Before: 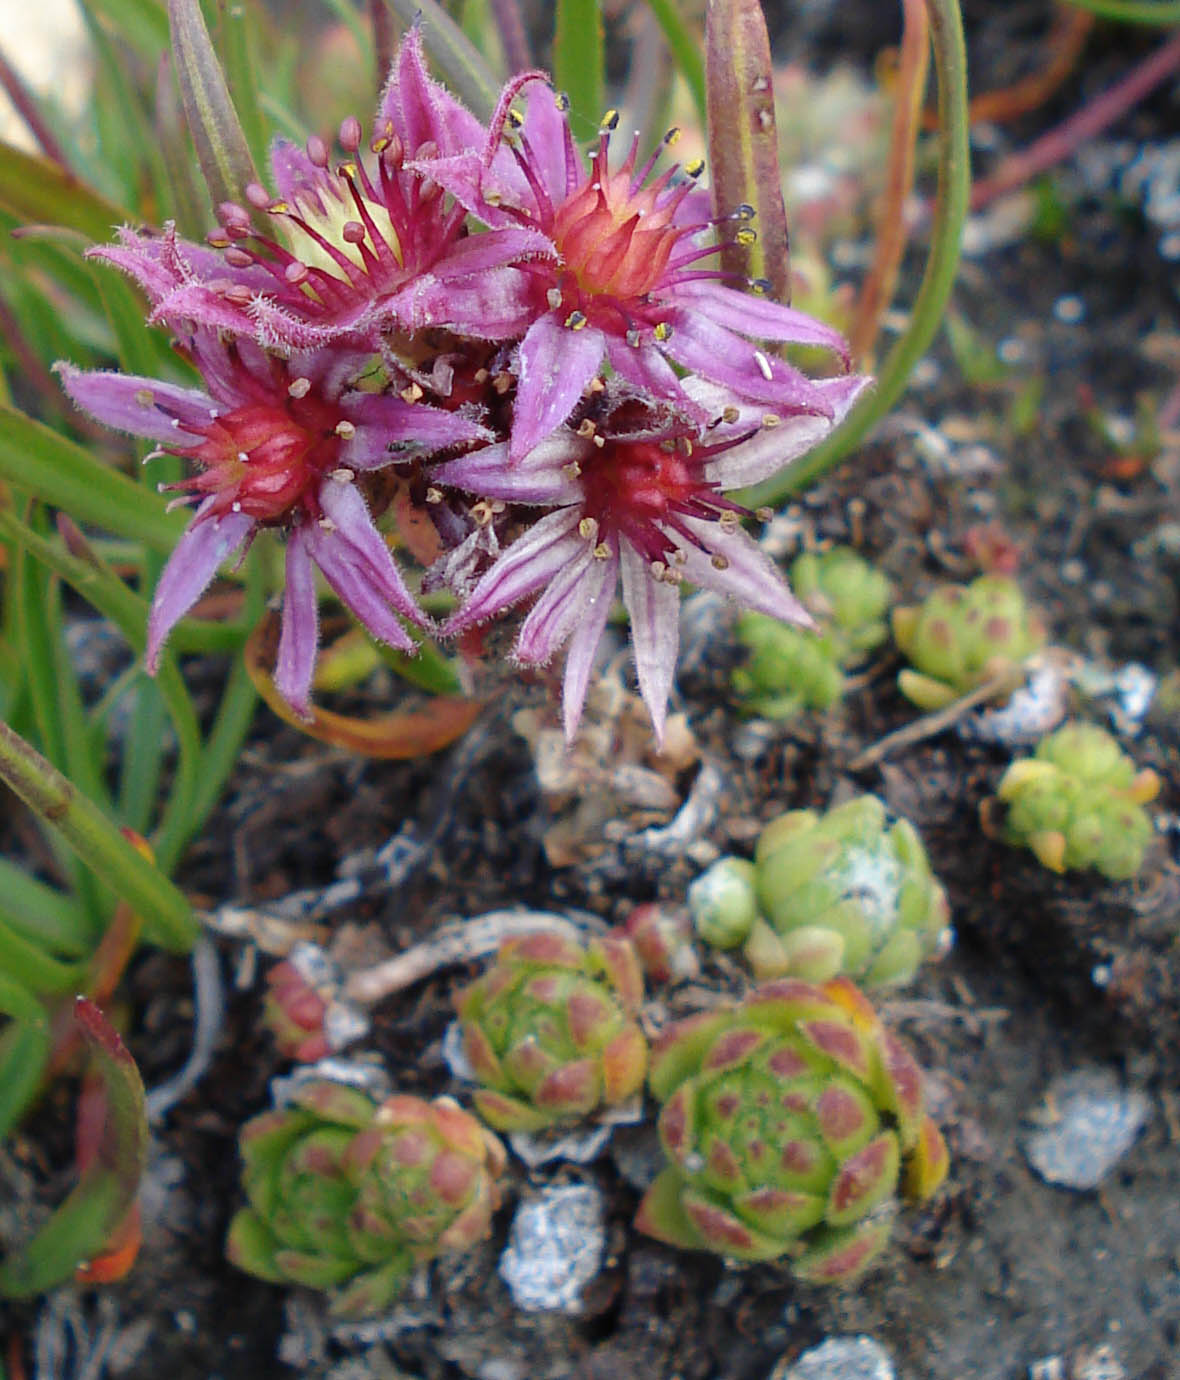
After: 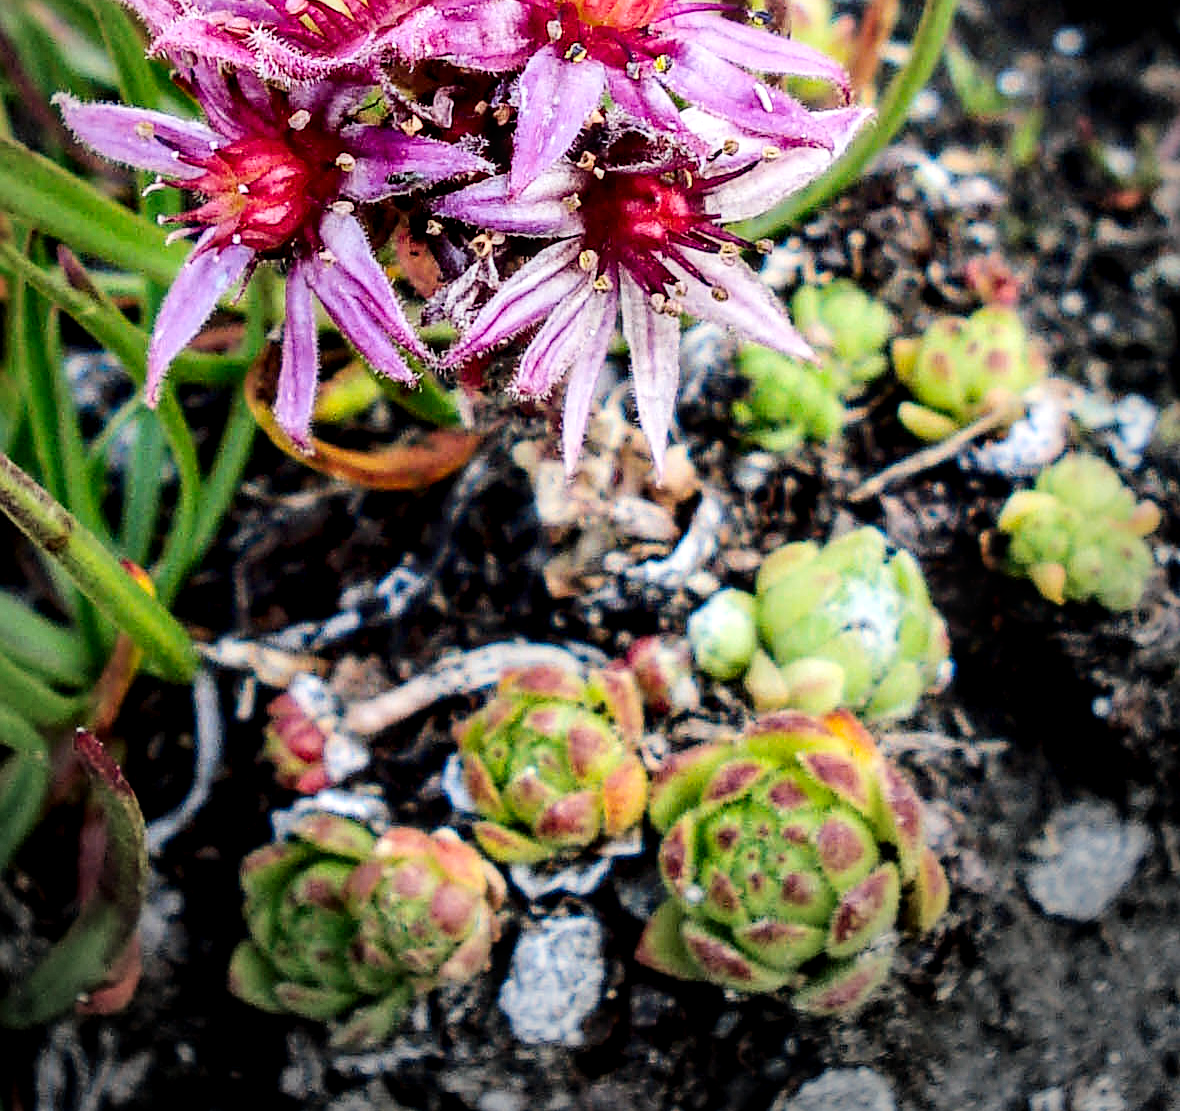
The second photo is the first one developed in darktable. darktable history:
filmic rgb: black relative exposure -5.06 EV, white relative exposure 3.97 EV, hardness 2.88, contrast 1.19, contrast in shadows safe
contrast brightness saturation: contrast 0.121, brightness -0.118, saturation 0.2
sharpen: on, module defaults
crop and rotate: top 19.426%
exposure: black level correction 0, exposure 0.5 EV, compensate highlight preservation false
tone equalizer: -8 EV -0.737 EV, -7 EV -0.713 EV, -6 EV -0.567 EV, -5 EV -0.373 EV, -3 EV 0.396 EV, -2 EV 0.6 EV, -1 EV 0.674 EV, +0 EV 0.763 EV, edges refinement/feathering 500, mask exposure compensation -1.57 EV, preserve details no
vignetting: brightness -0.575, center (-0.066, -0.309)
local contrast: detail 142%
